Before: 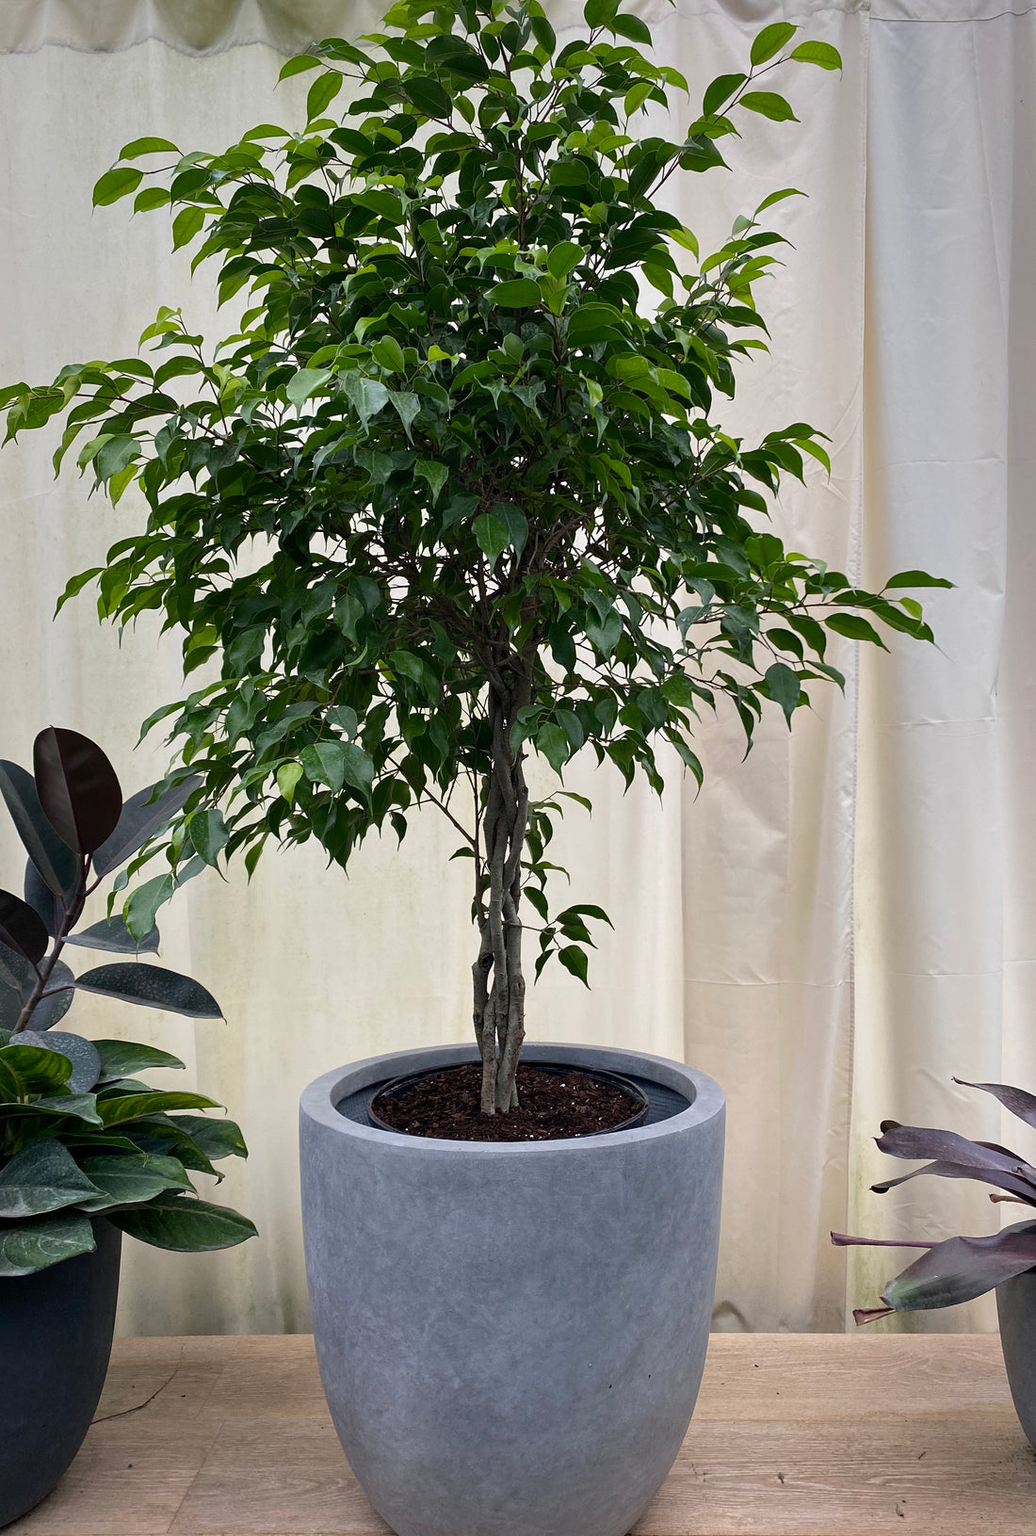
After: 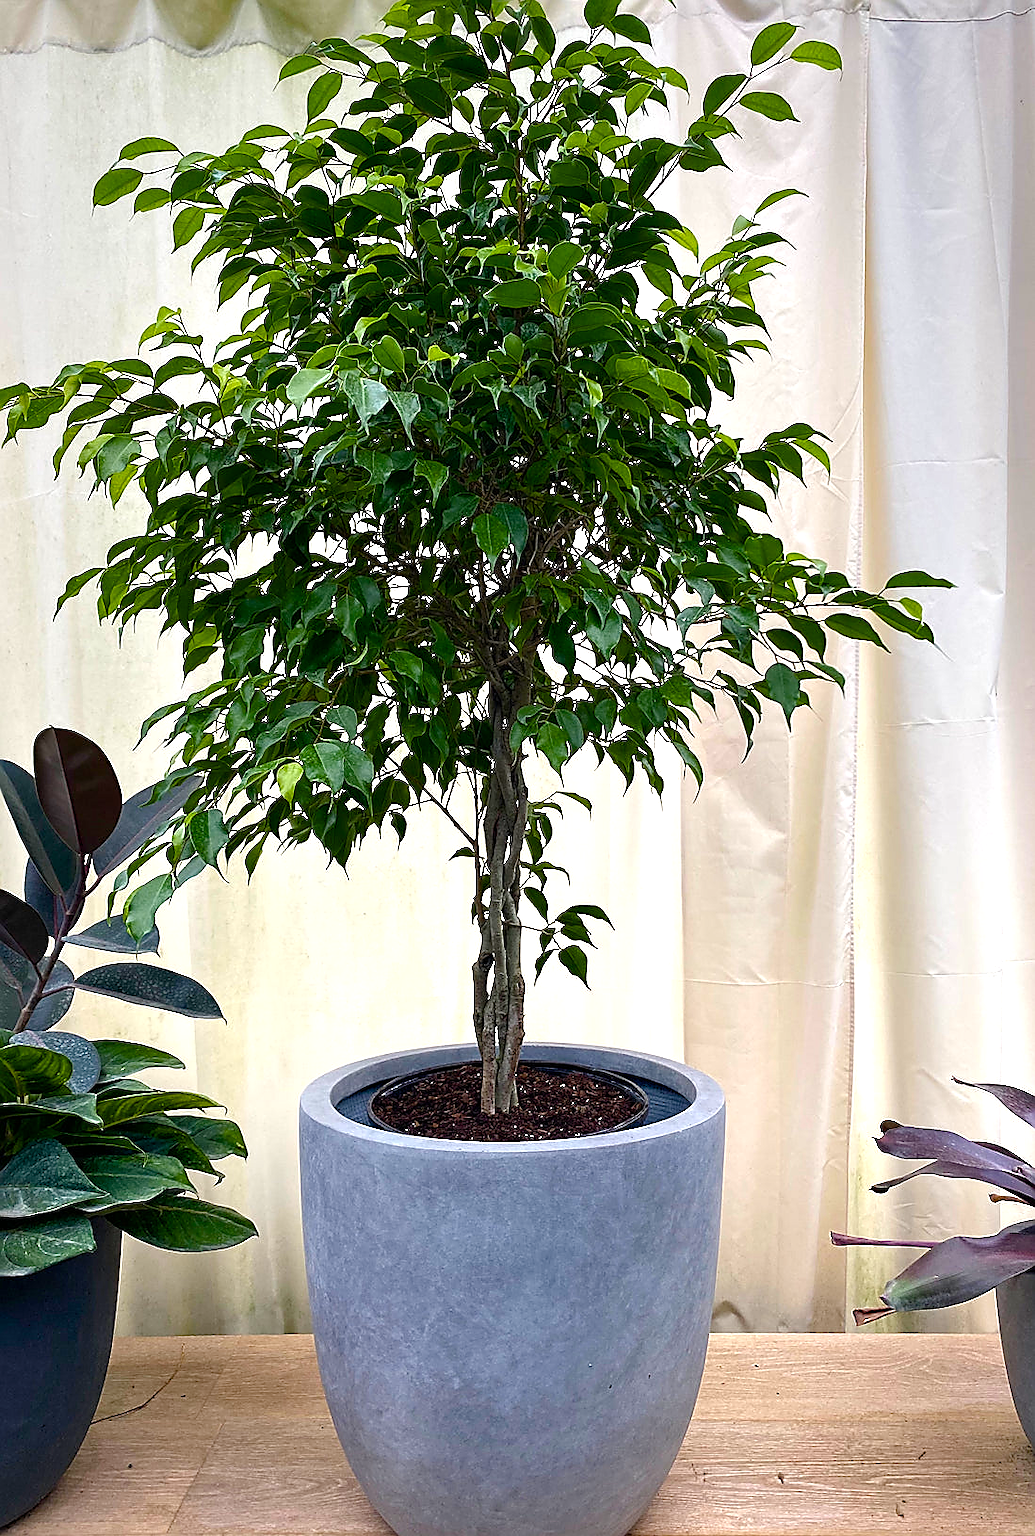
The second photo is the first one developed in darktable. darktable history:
color balance rgb: linear chroma grading › shadows -2.2%, linear chroma grading › highlights -15%, linear chroma grading › global chroma -10%, linear chroma grading › mid-tones -10%, perceptual saturation grading › global saturation 45%, perceptual saturation grading › highlights -50%, perceptual saturation grading › shadows 30%, perceptual brilliance grading › global brilliance 18%, global vibrance 45%
sharpen: radius 1.4, amount 1.25, threshold 0.7
